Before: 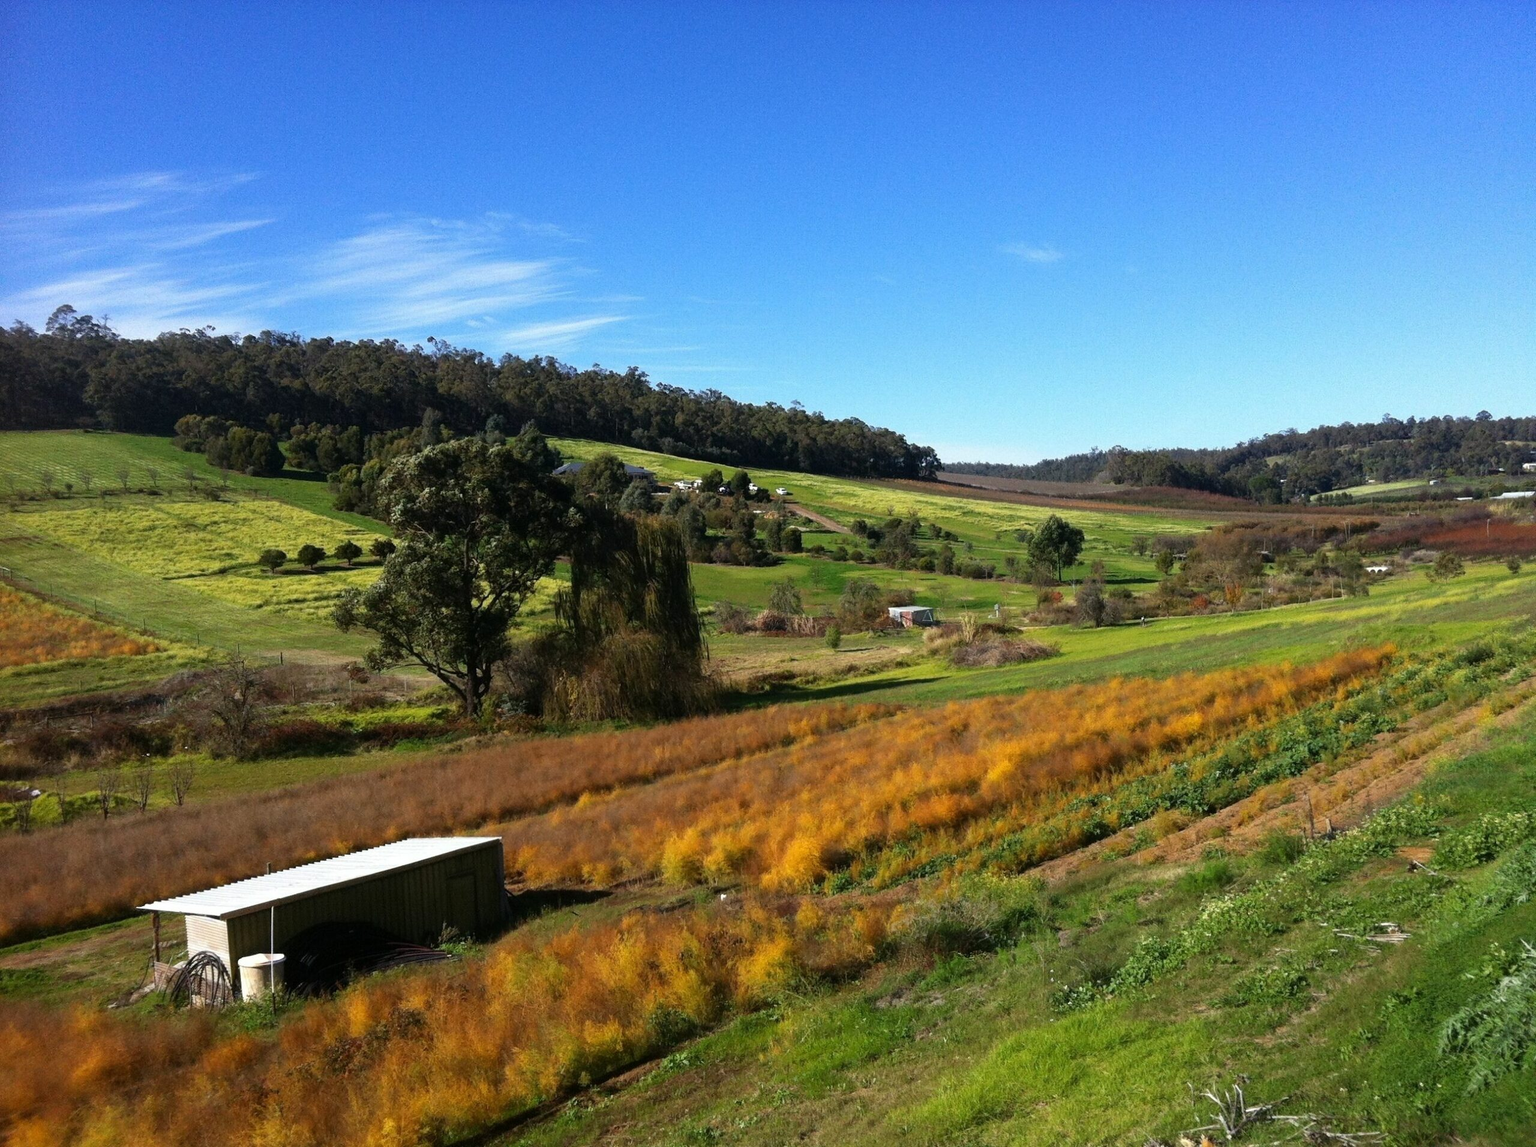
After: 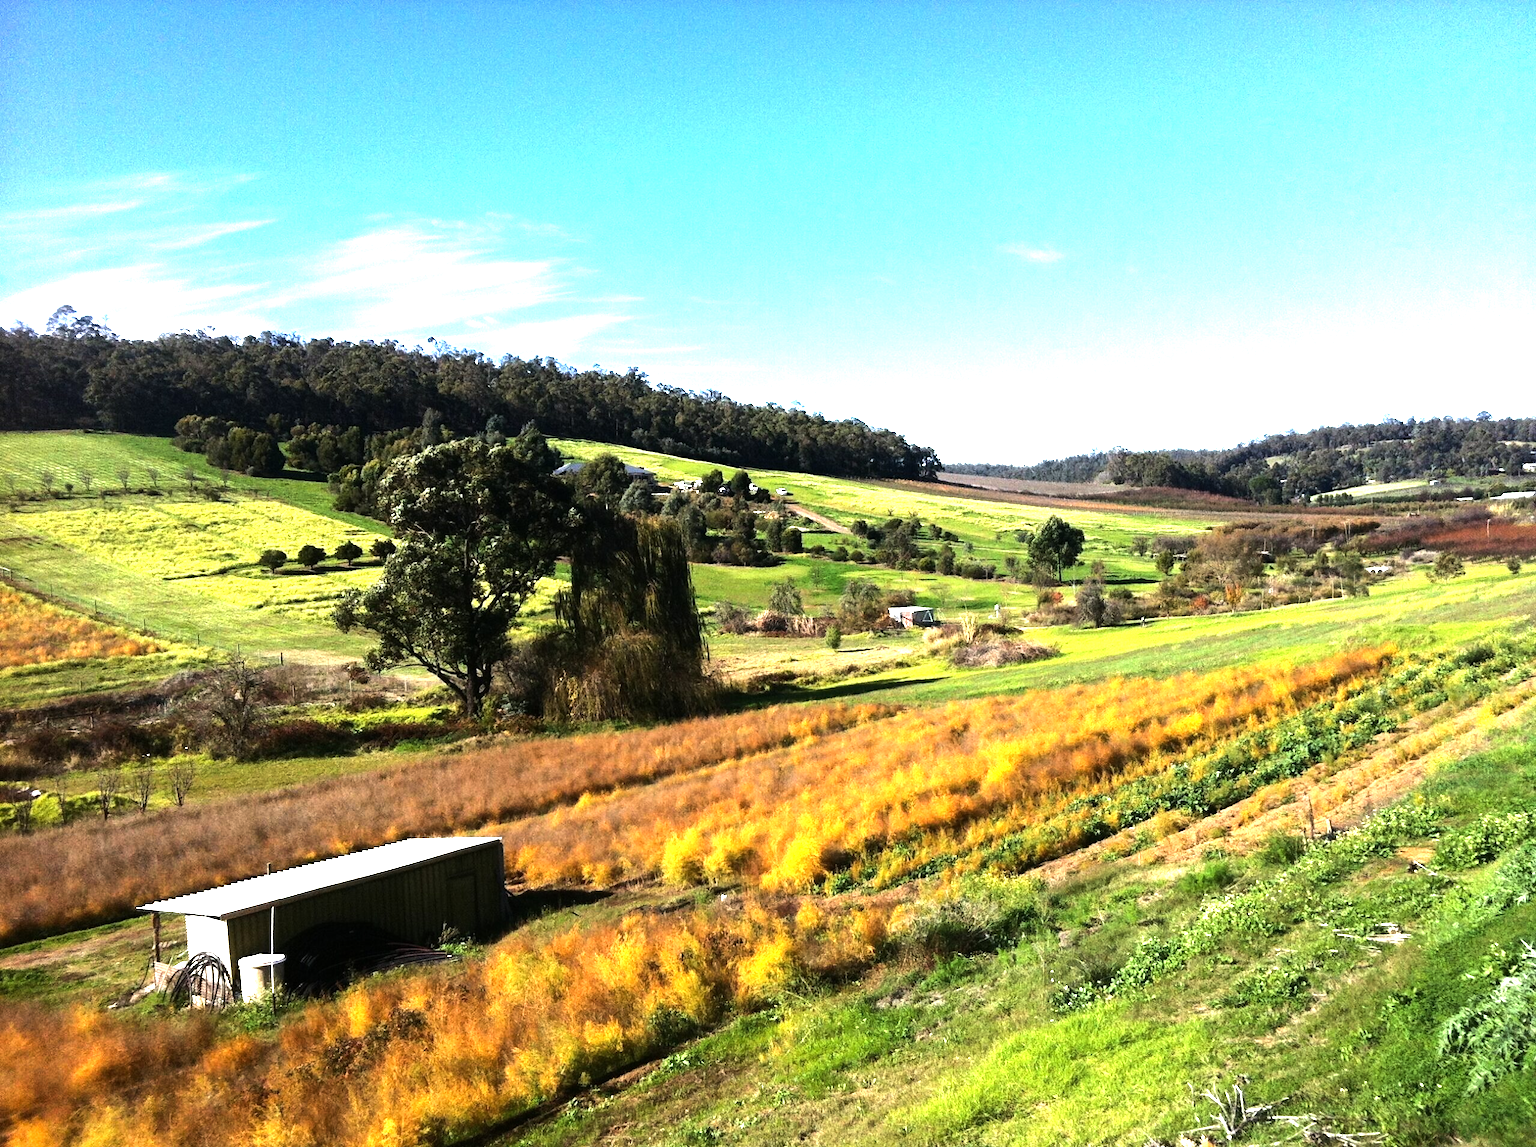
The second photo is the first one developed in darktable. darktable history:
exposure: black level correction 0, exposure 0.896 EV, compensate highlight preservation false
tone equalizer: -8 EV -1.08 EV, -7 EV -0.996 EV, -6 EV -0.831 EV, -5 EV -0.576 EV, -3 EV 0.583 EV, -2 EV 0.857 EV, -1 EV 0.986 EV, +0 EV 1.07 EV, edges refinement/feathering 500, mask exposure compensation -1.57 EV, preserve details no
